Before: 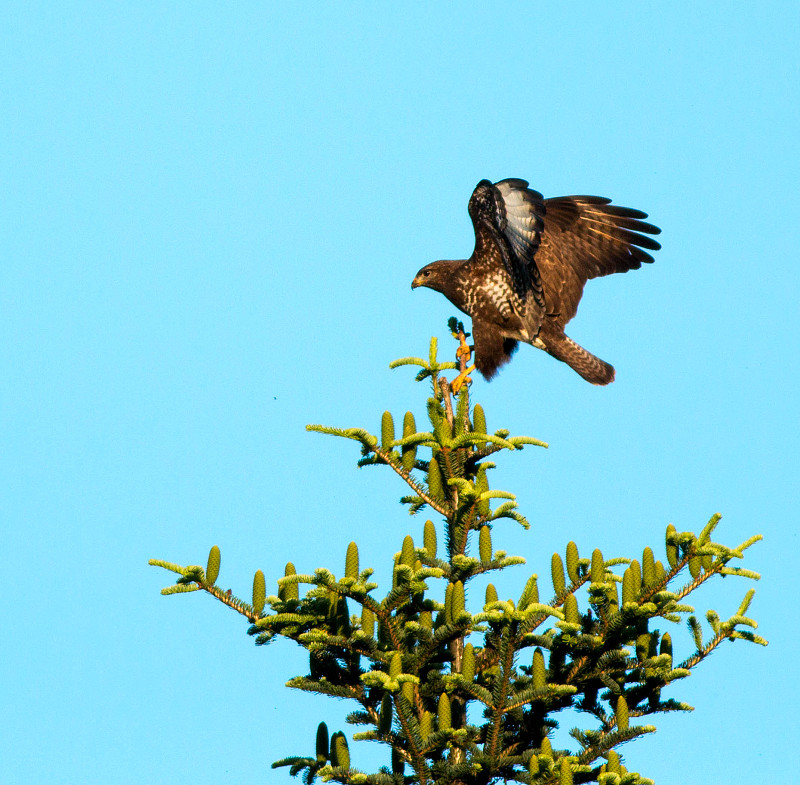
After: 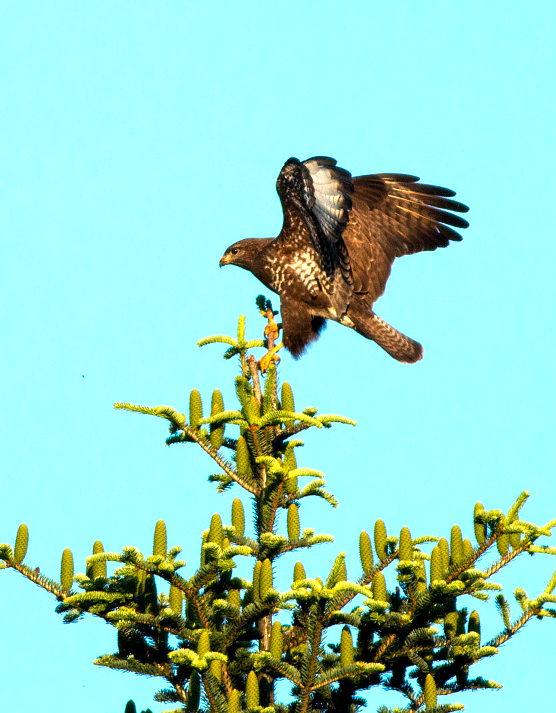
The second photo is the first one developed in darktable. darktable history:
exposure: black level correction 0.001, exposure 0.5 EV, compensate exposure bias true, compensate highlight preservation false
crop and rotate: left 24.034%, top 2.838%, right 6.406%, bottom 6.299%
